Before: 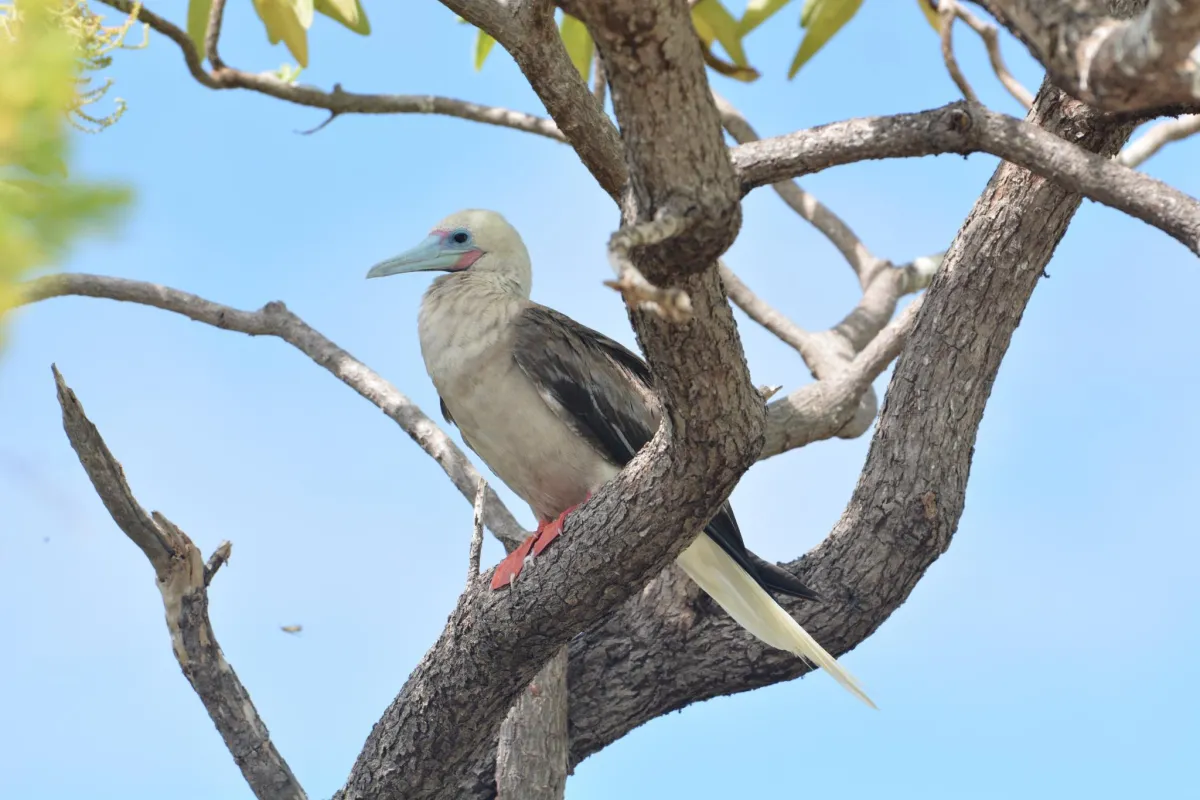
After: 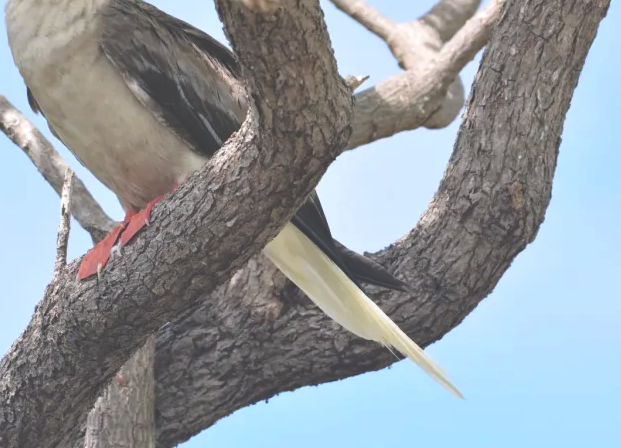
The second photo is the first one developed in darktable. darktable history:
haze removal: compatibility mode true, adaptive false
exposure: black level correction -0.041, exposure 0.064 EV, compensate highlight preservation false
crop: left 34.479%, top 38.822%, right 13.718%, bottom 5.172%
white balance: red 1.009, blue 1.027
